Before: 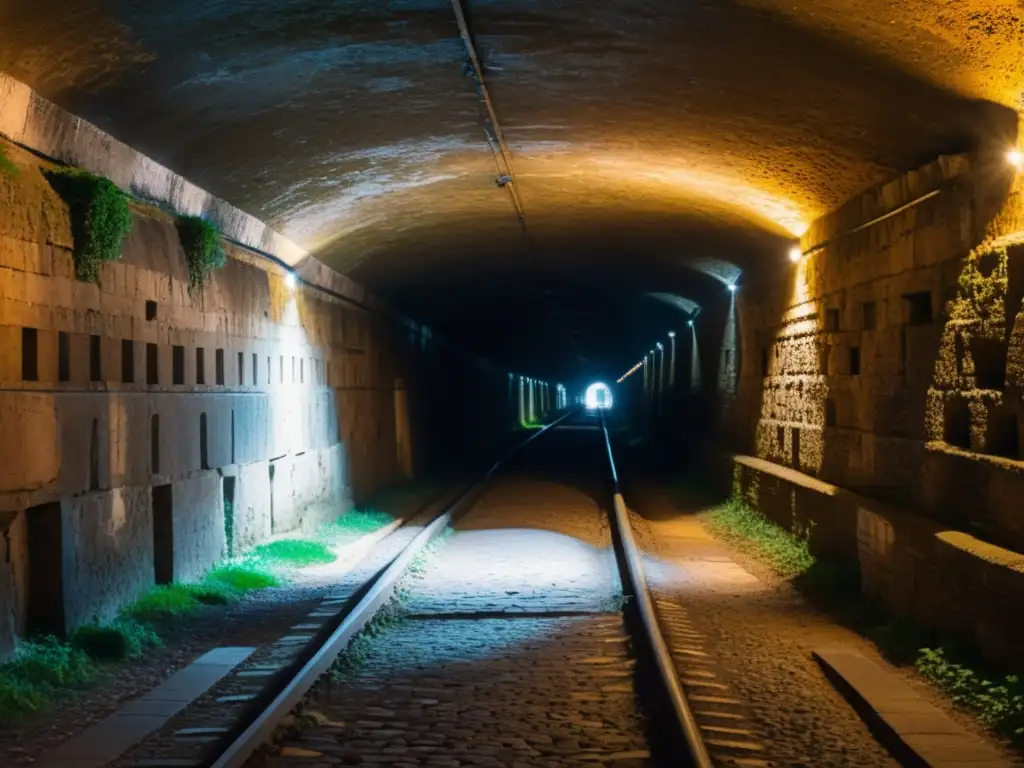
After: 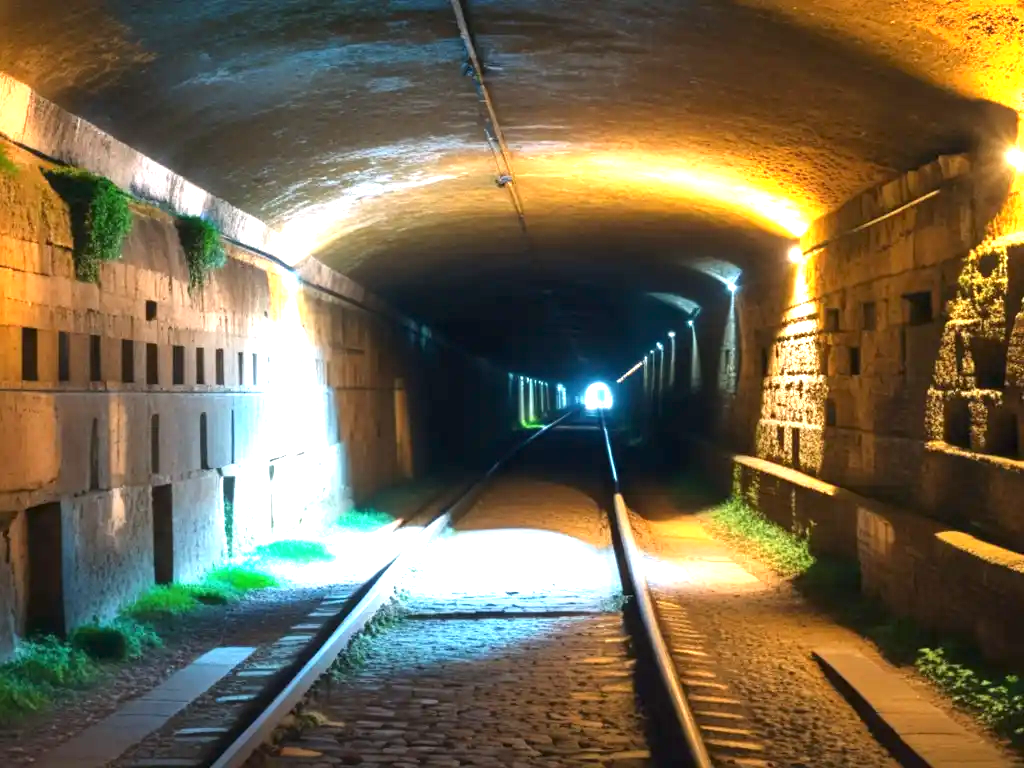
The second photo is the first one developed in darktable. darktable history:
exposure: black level correction 0, exposure 1.483 EV, compensate exposure bias true, compensate highlight preservation false
local contrast: mode bilateral grid, contrast 99, coarseness 100, detail 108%, midtone range 0.2
